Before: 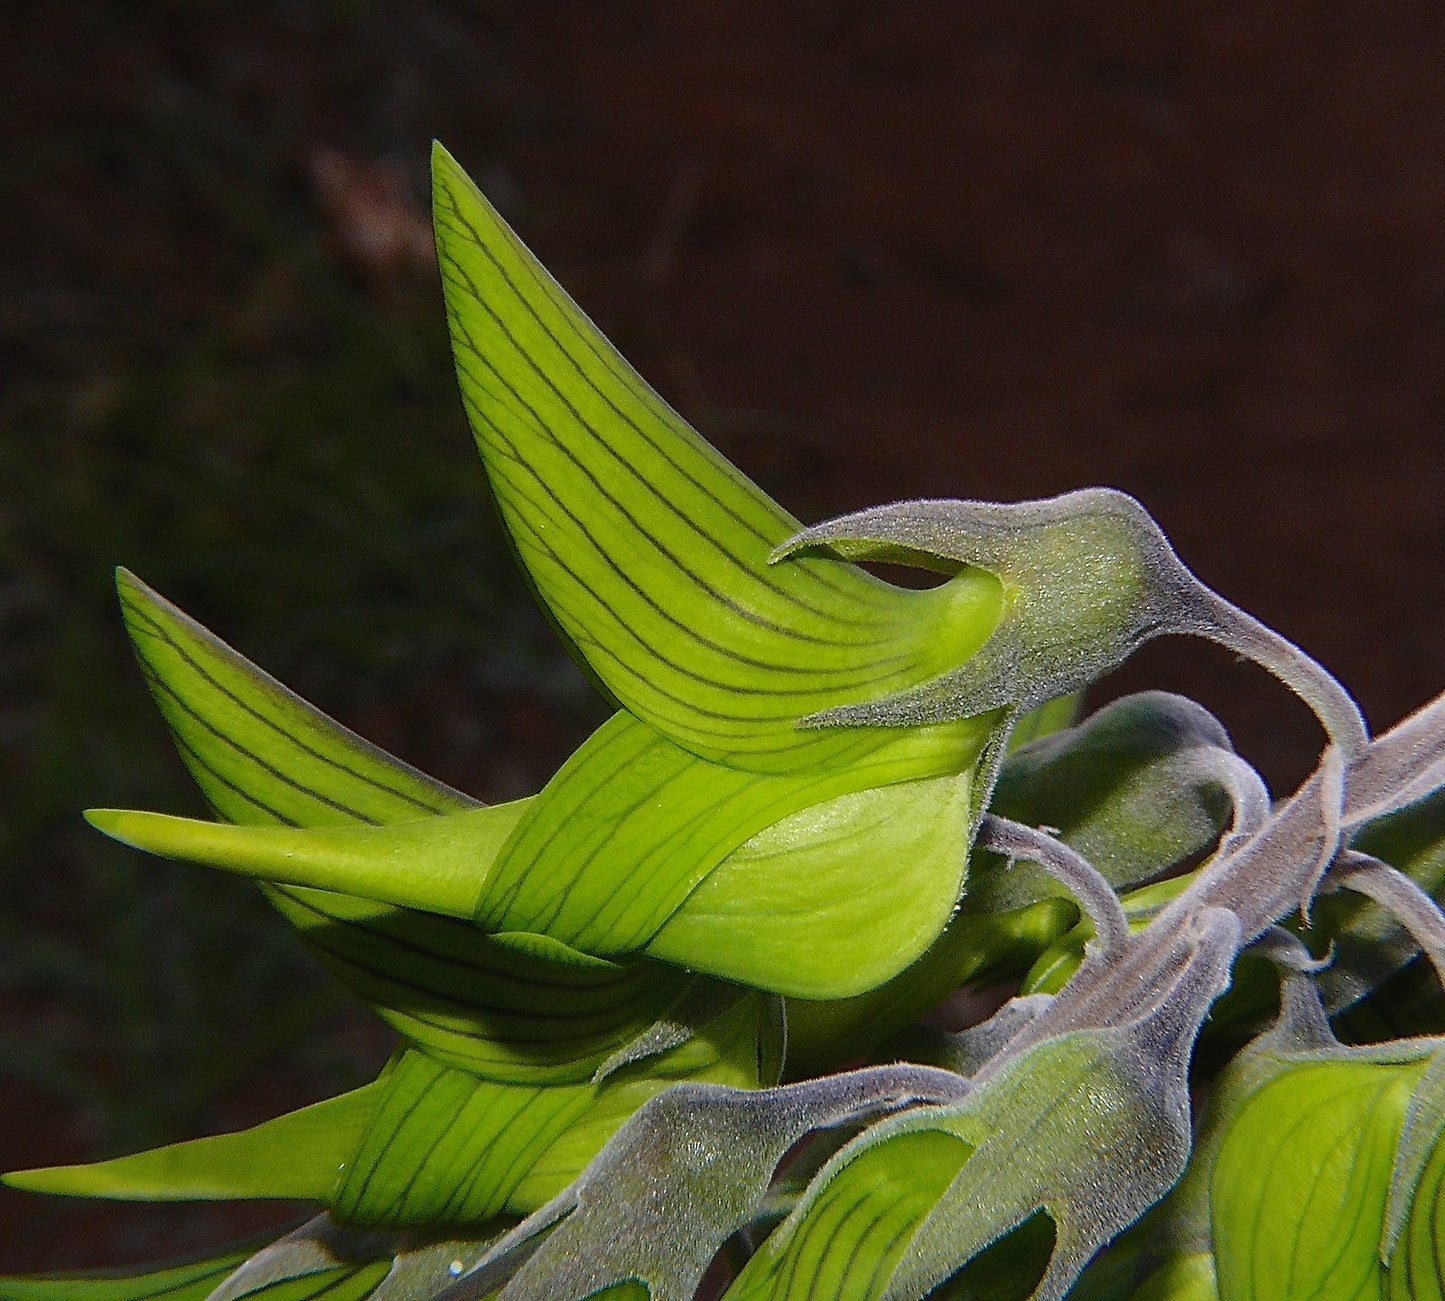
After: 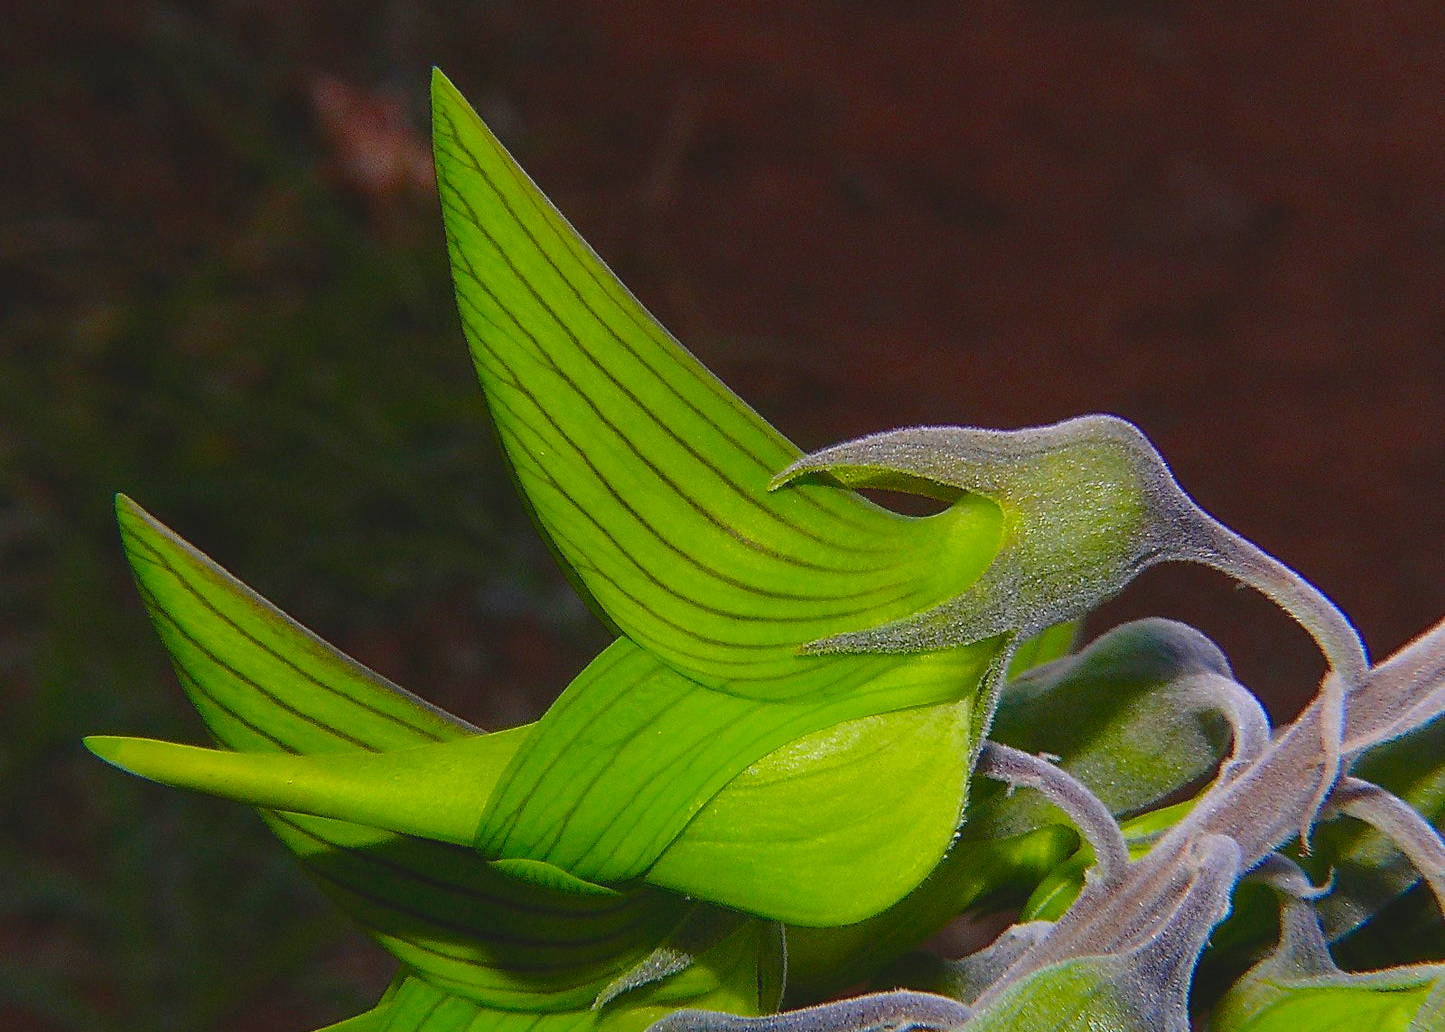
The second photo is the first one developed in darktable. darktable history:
crop and rotate: top 5.667%, bottom 14.937%
lowpass: radius 0.1, contrast 0.85, saturation 1.1, unbound 0
color correction: saturation 1.34
